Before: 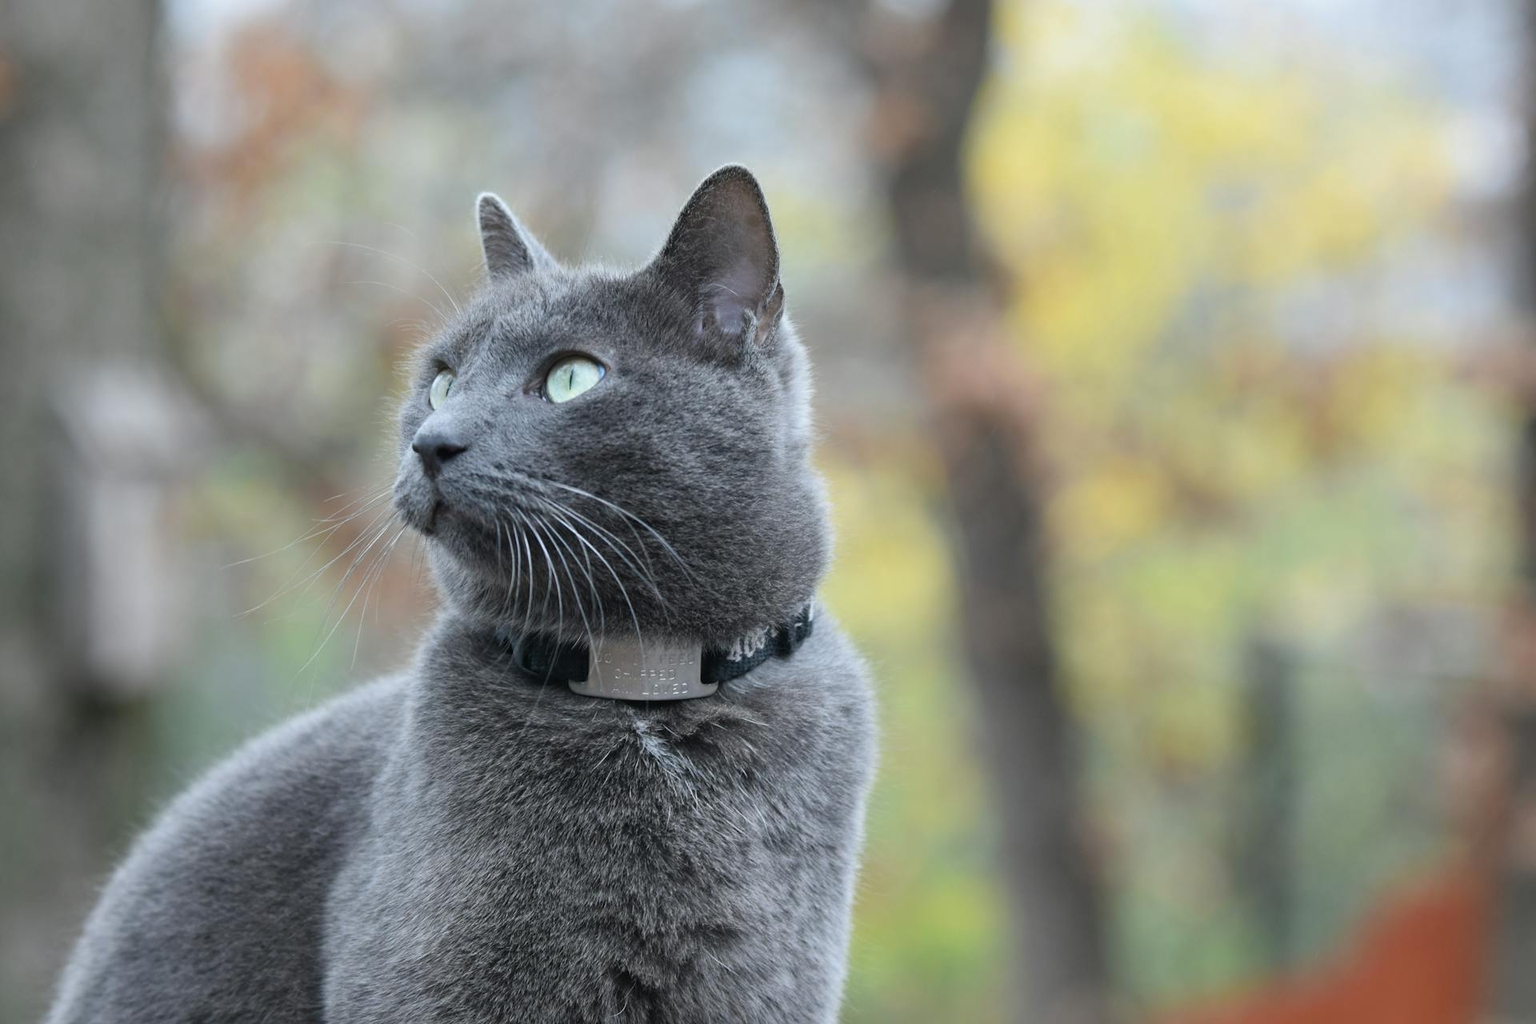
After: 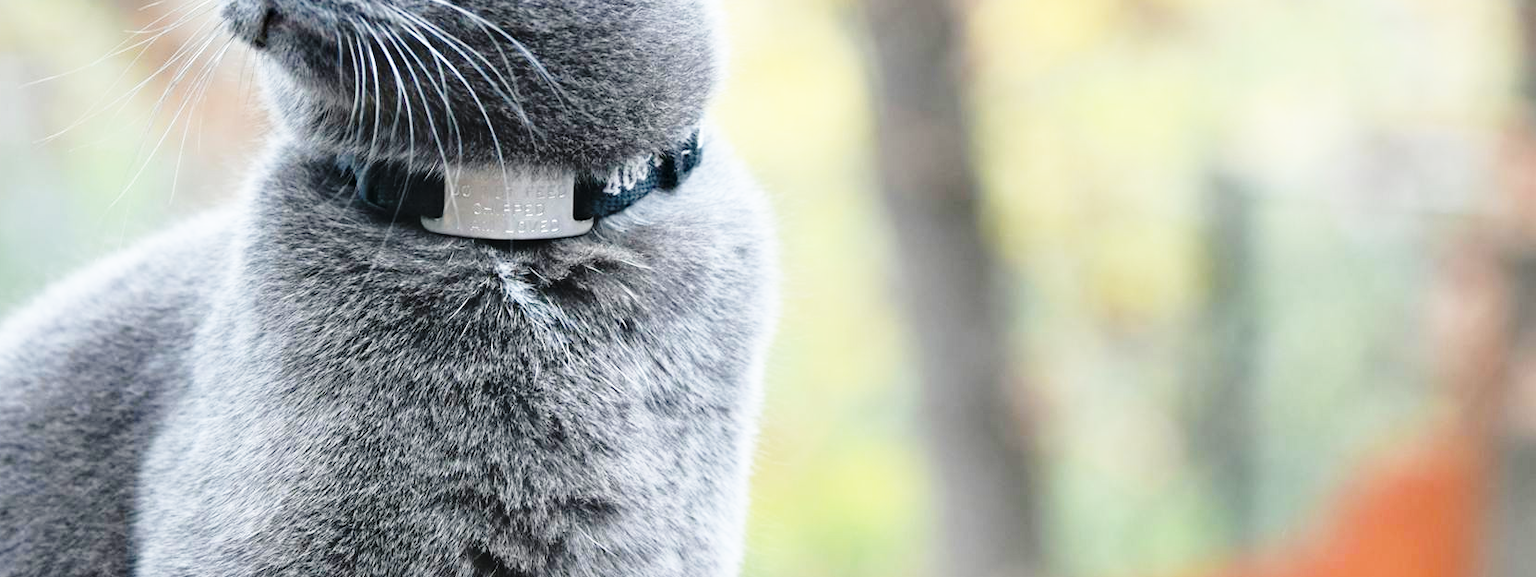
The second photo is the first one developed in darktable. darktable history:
base curve: curves: ch0 [(0, 0) (0.028, 0.03) (0.105, 0.232) (0.387, 0.748) (0.754, 0.968) (1, 1)], fusion 1, exposure shift 0.576, preserve colors none
crop and rotate: left 13.306%, top 48.129%, bottom 2.928%
